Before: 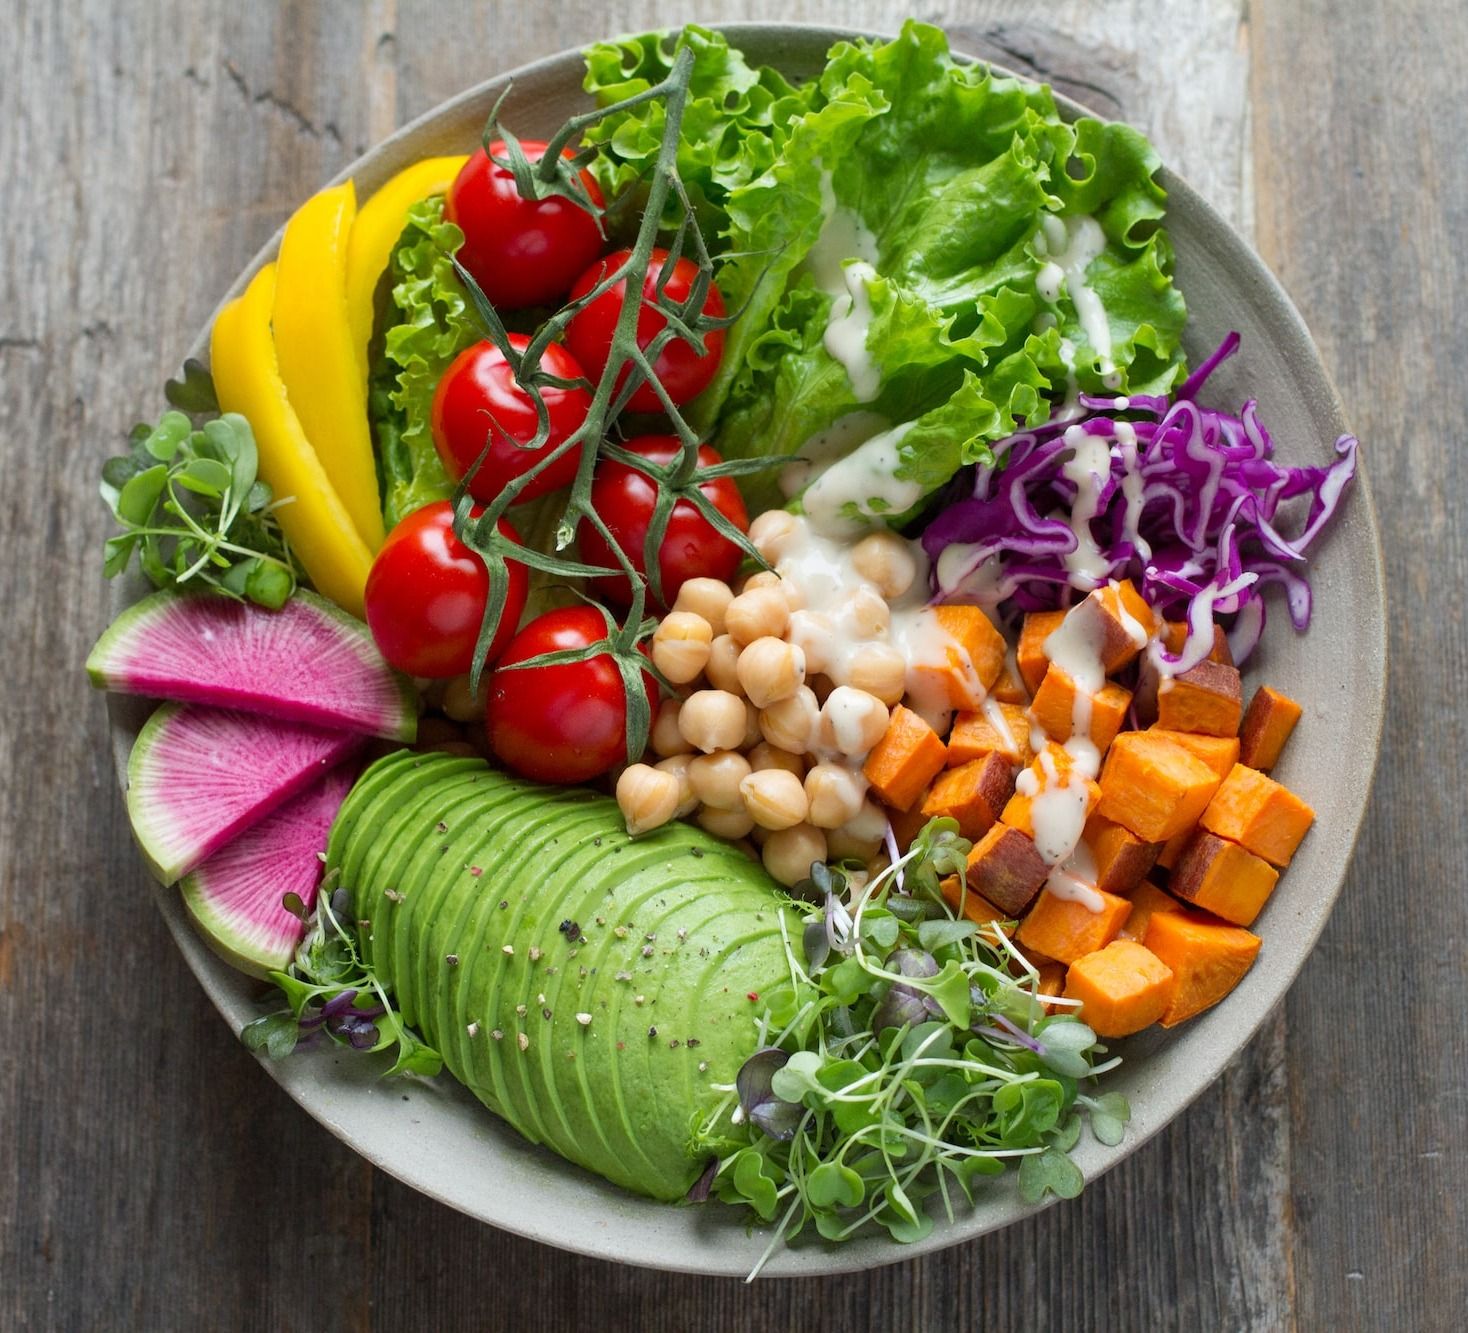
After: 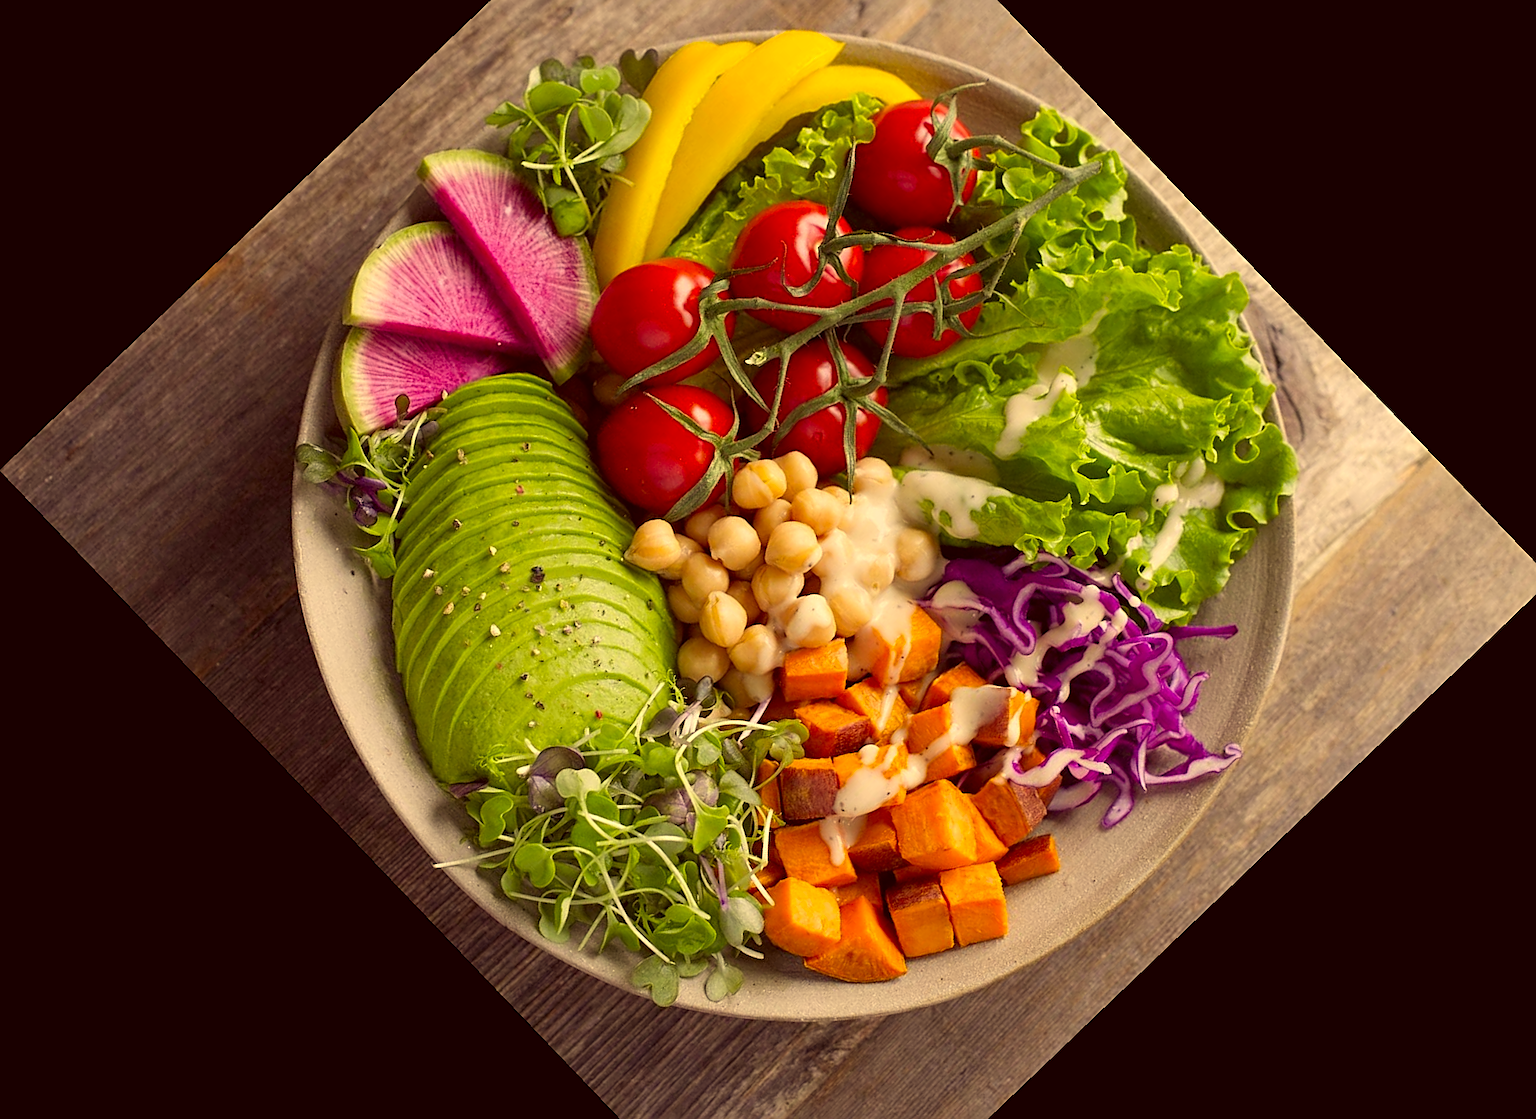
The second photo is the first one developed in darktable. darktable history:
sharpen: amount 0.6
white balance: red 0.98, blue 1.034
crop and rotate: angle -46.26°, top 16.234%, right 0.912%, bottom 11.704%
color correction: highlights a* 10.12, highlights b* 39.04, shadows a* 14.62, shadows b* 3.37
